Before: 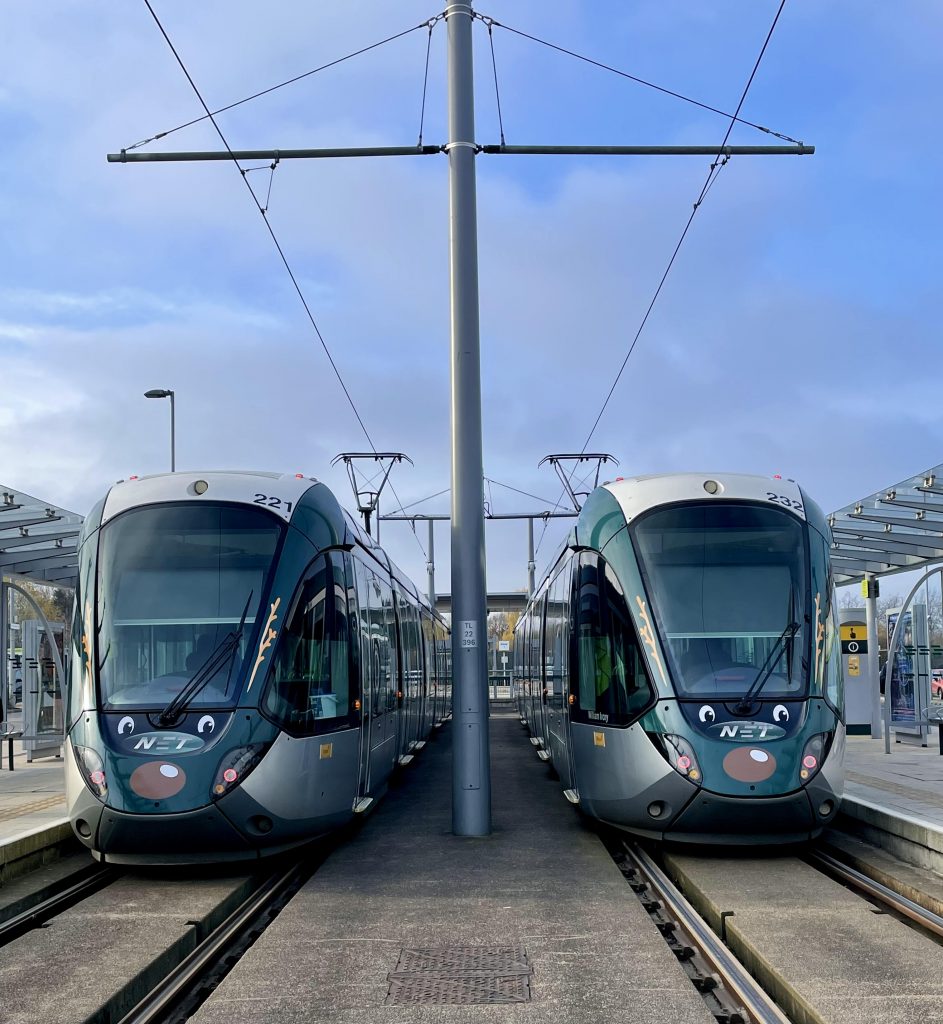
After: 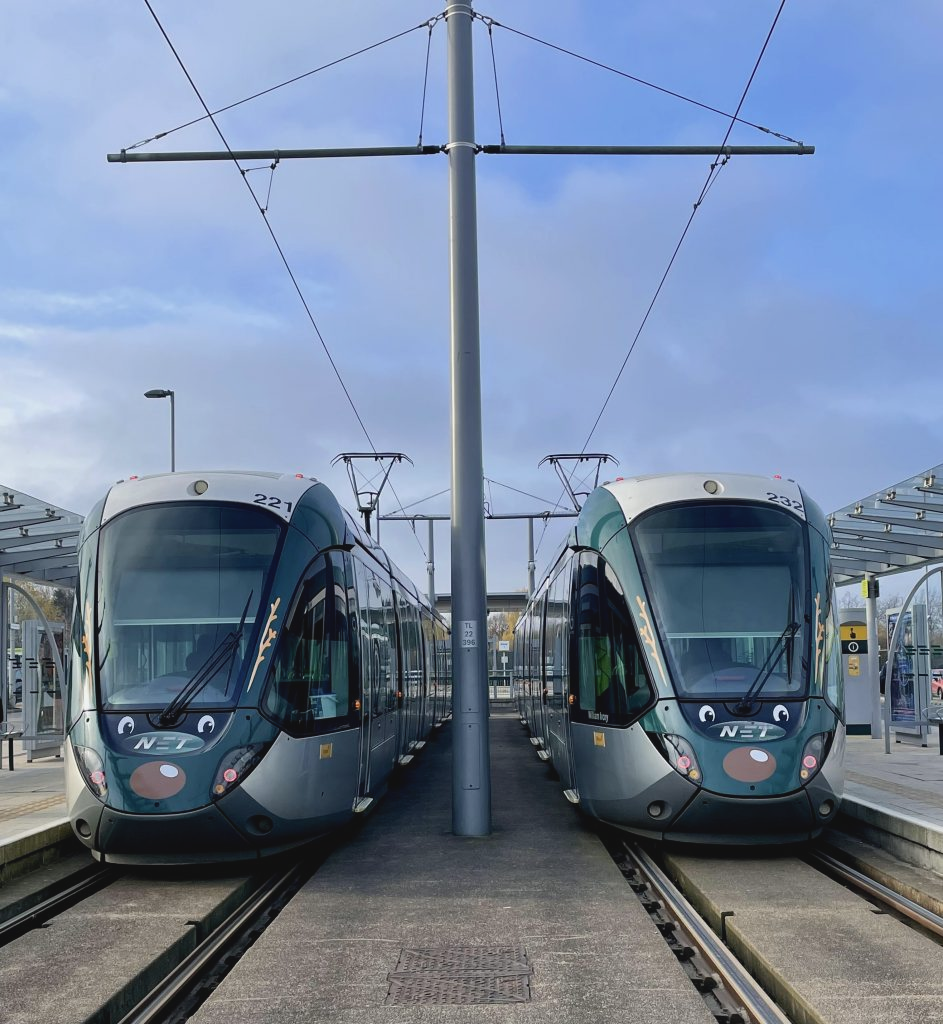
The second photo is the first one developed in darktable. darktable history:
contrast brightness saturation: contrast -0.093, saturation -0.102
